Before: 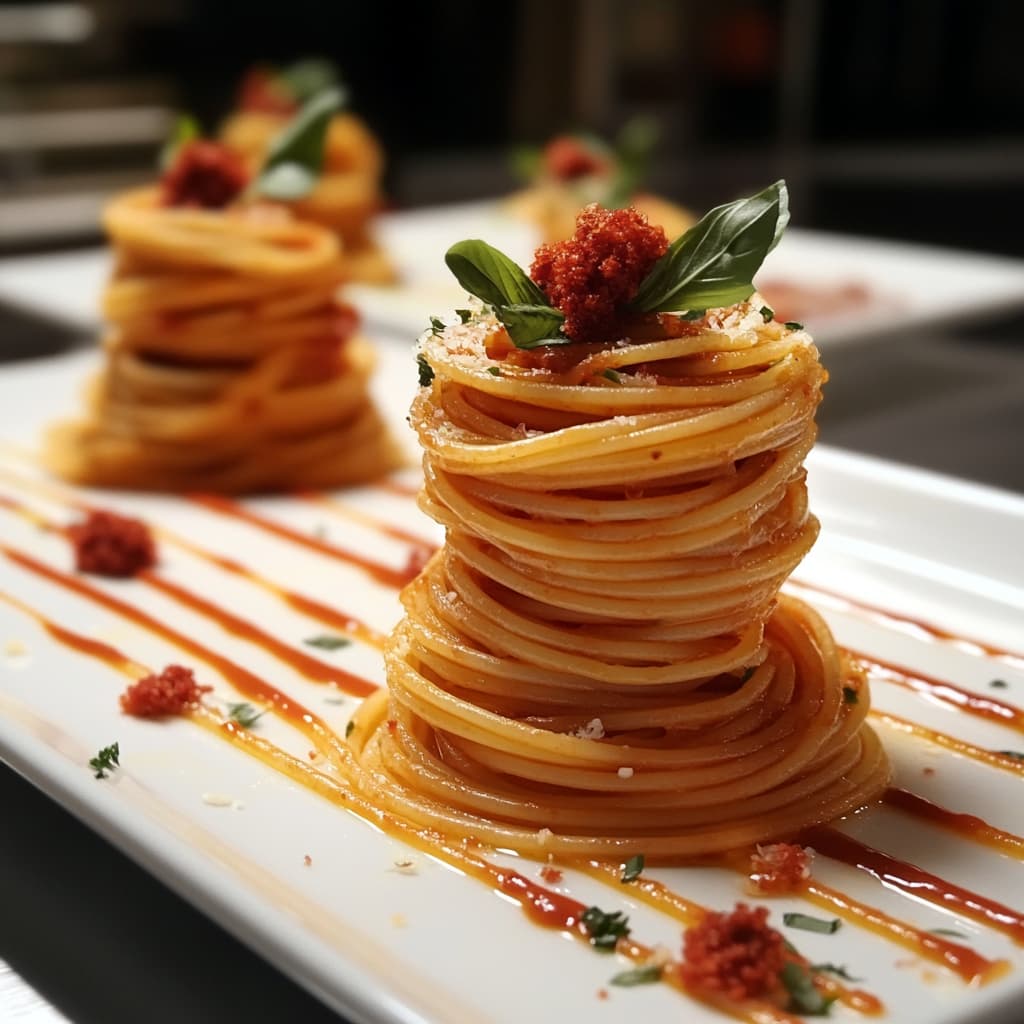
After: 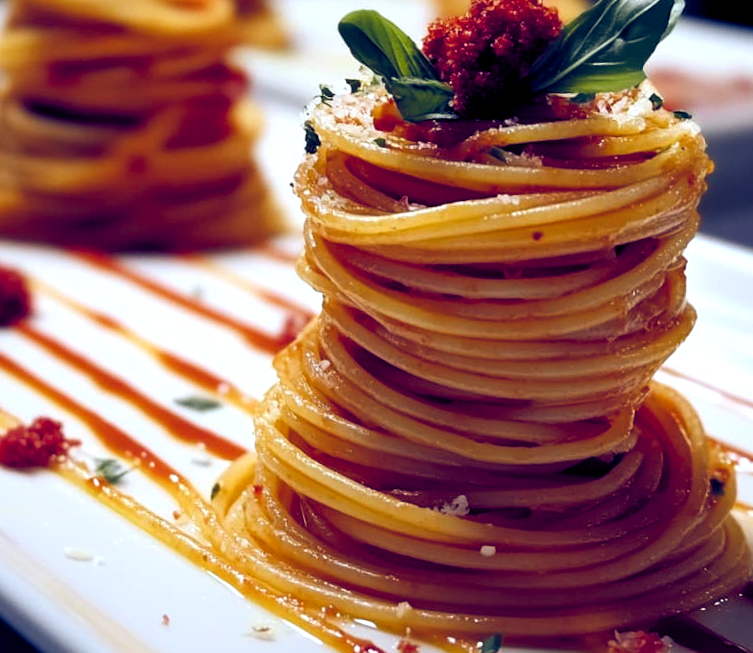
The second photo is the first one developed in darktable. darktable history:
crop and rotate: angle -3.37°, left 9.79%, top 20.73%, right 12.42%, bottom 11.82%
white balance: red 0.967, blue 1.049
color balance rgb: shadows lift › luminance -41.13%, shadows lift › chroma 14.13%, shadows lift › hue 260°, power › luminance -3.76%, power › chroma 0.56%, power › hue 40.37°, highlights gain › luminance 16.81%, highlights gain › chroma 2.94%, highlights gain › hue 260°, global offset › luminance -0.29%, global offset › chroma 0.31%, global offset › hue 260°, perceptual saturation grading › global saturation 20%, perceptual saturation grading › highlights -13.92%, perceptual saturation grading › shadows 50%
